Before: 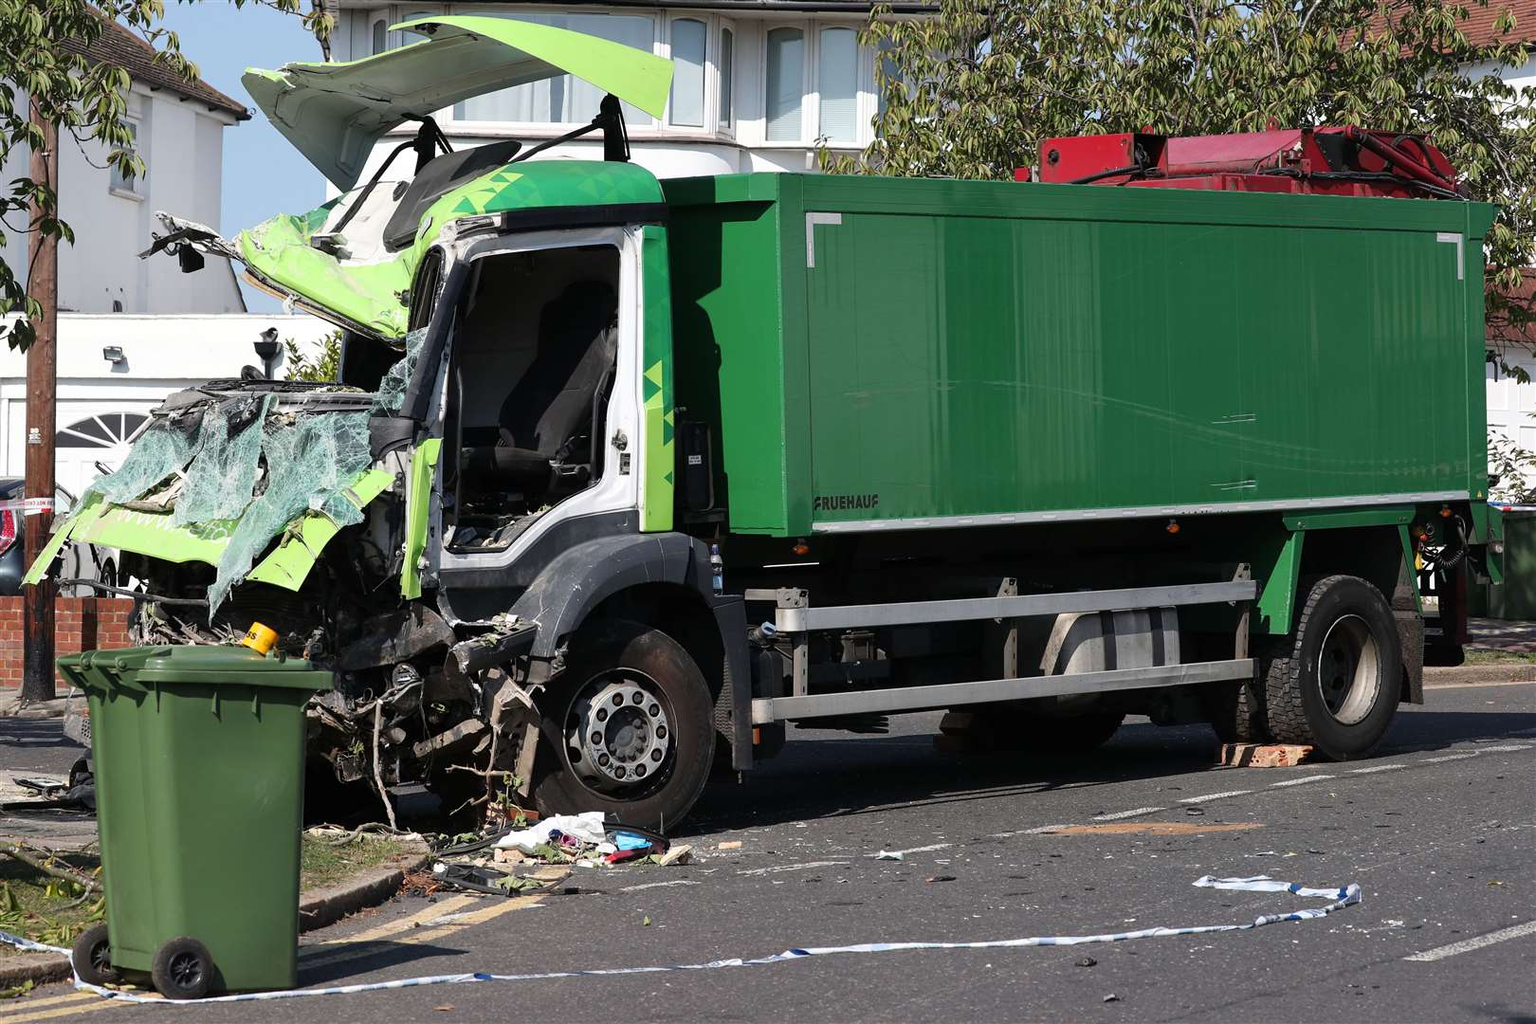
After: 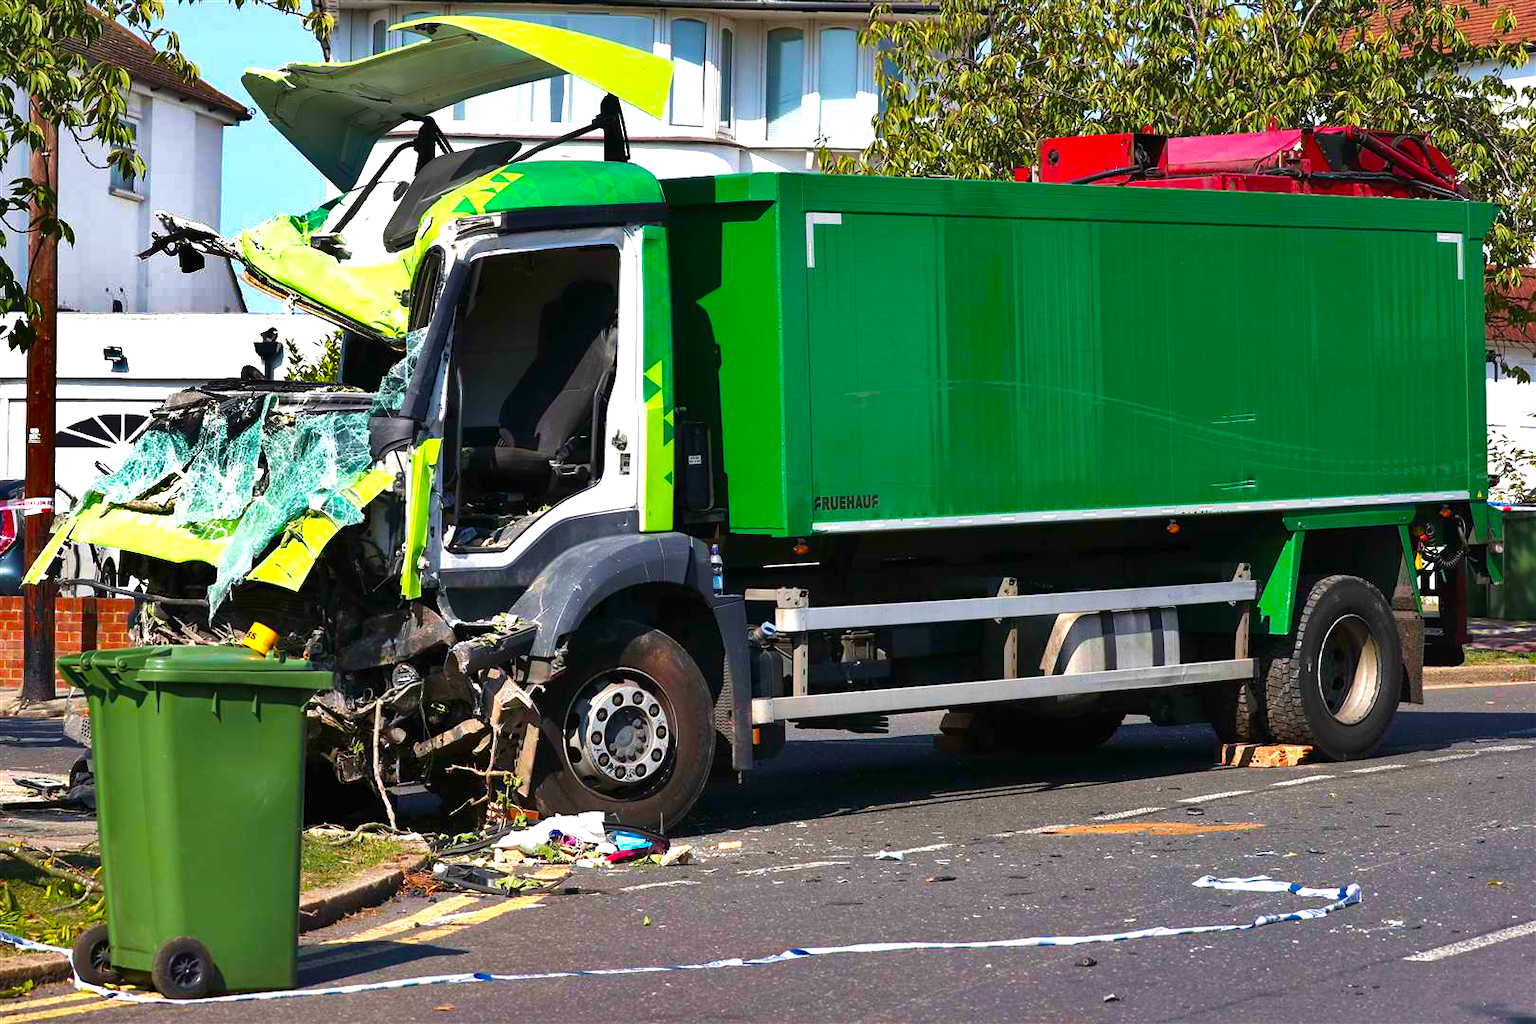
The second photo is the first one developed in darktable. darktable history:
color balance rgb: linear chroma grading › global chroma 10%, perceptual saturation grading › global saturation 40%, perceptual brilliance grading › global brilliance 30%, global vibrance 20%
shadows and highlights: shadows 80.73, white point adjustment -9.07, highlights -61.46, soften with gaussian
velvia: on, module defaults
